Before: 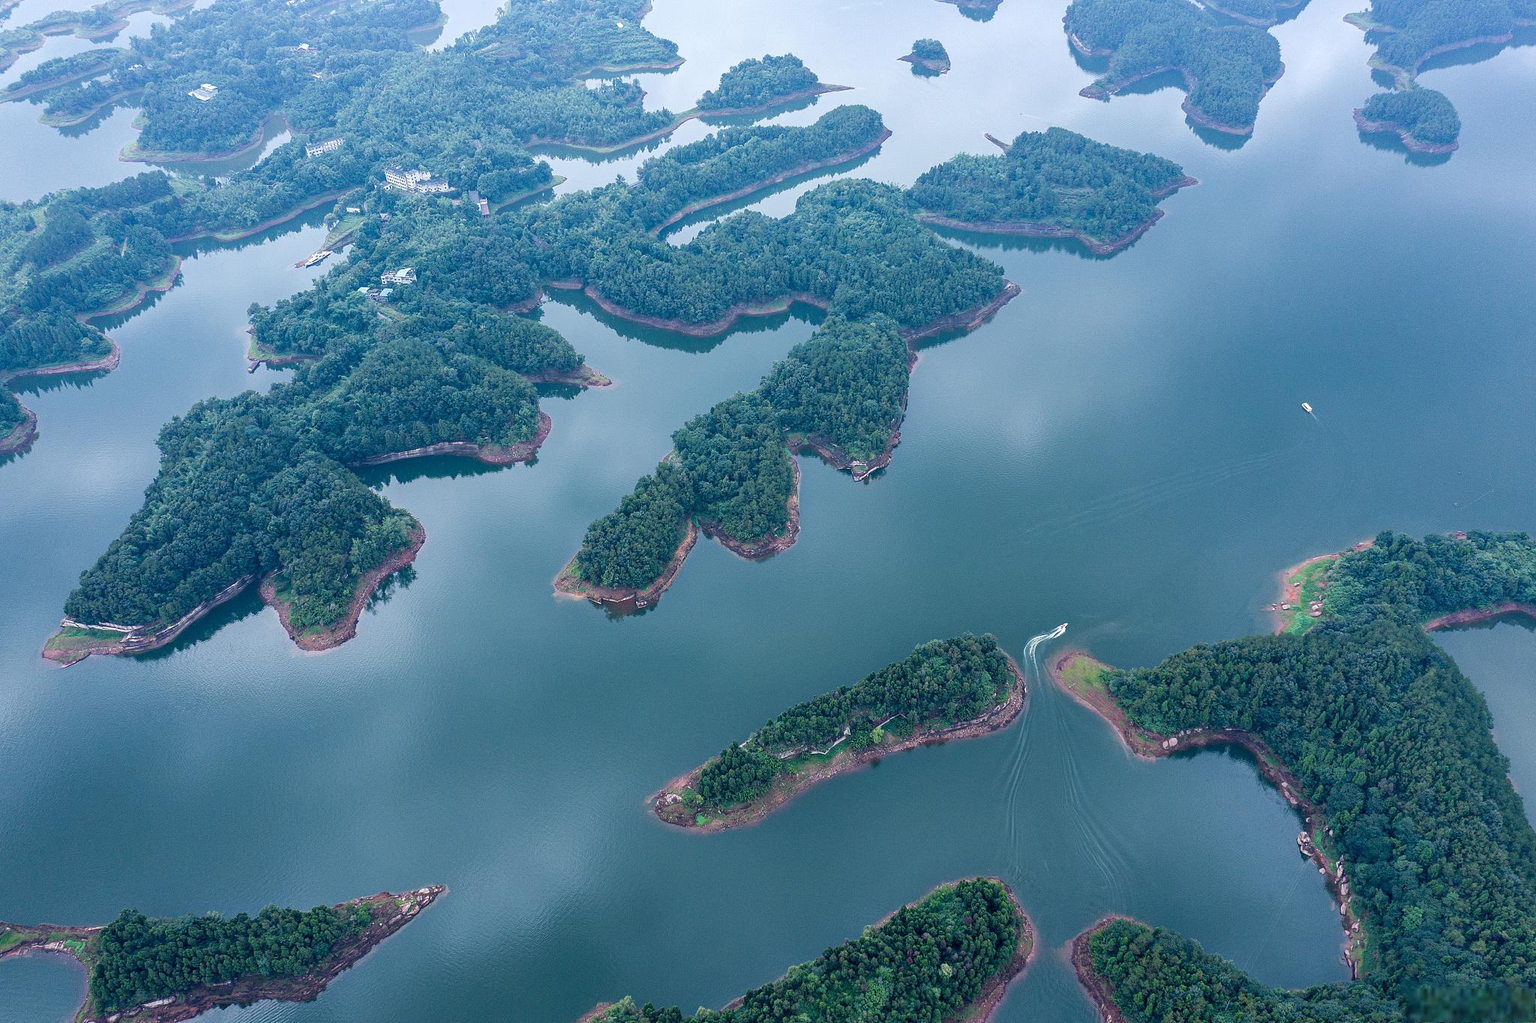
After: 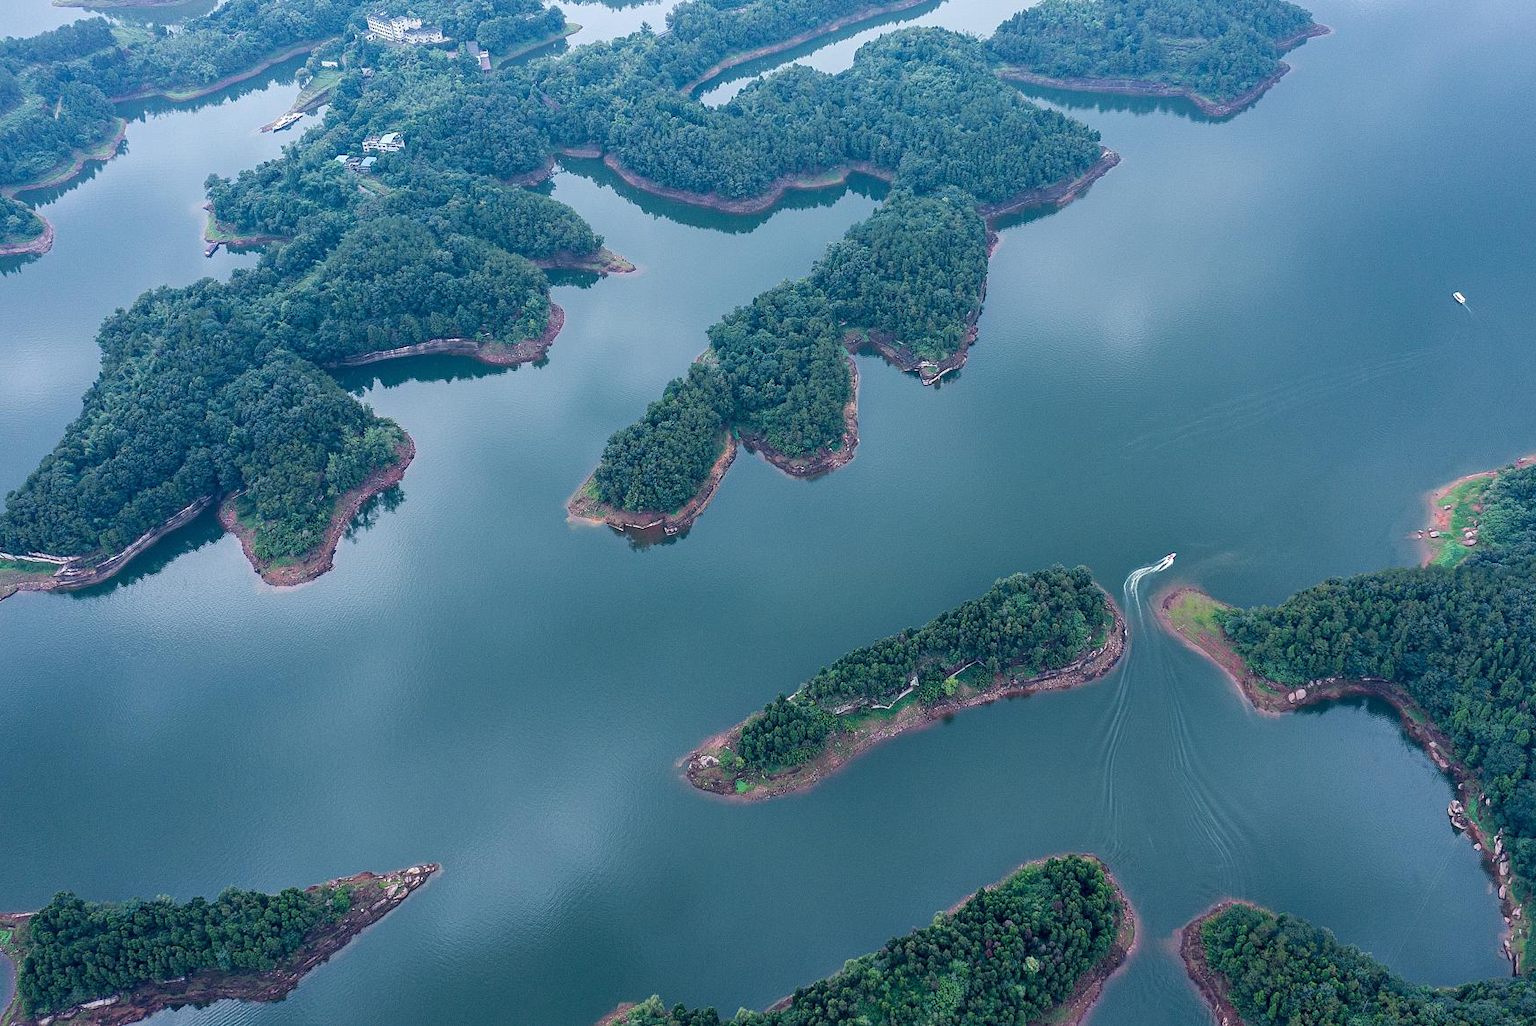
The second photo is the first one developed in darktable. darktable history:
crop and rotate: left 4.908%, top 15.286%, right 10.638%
